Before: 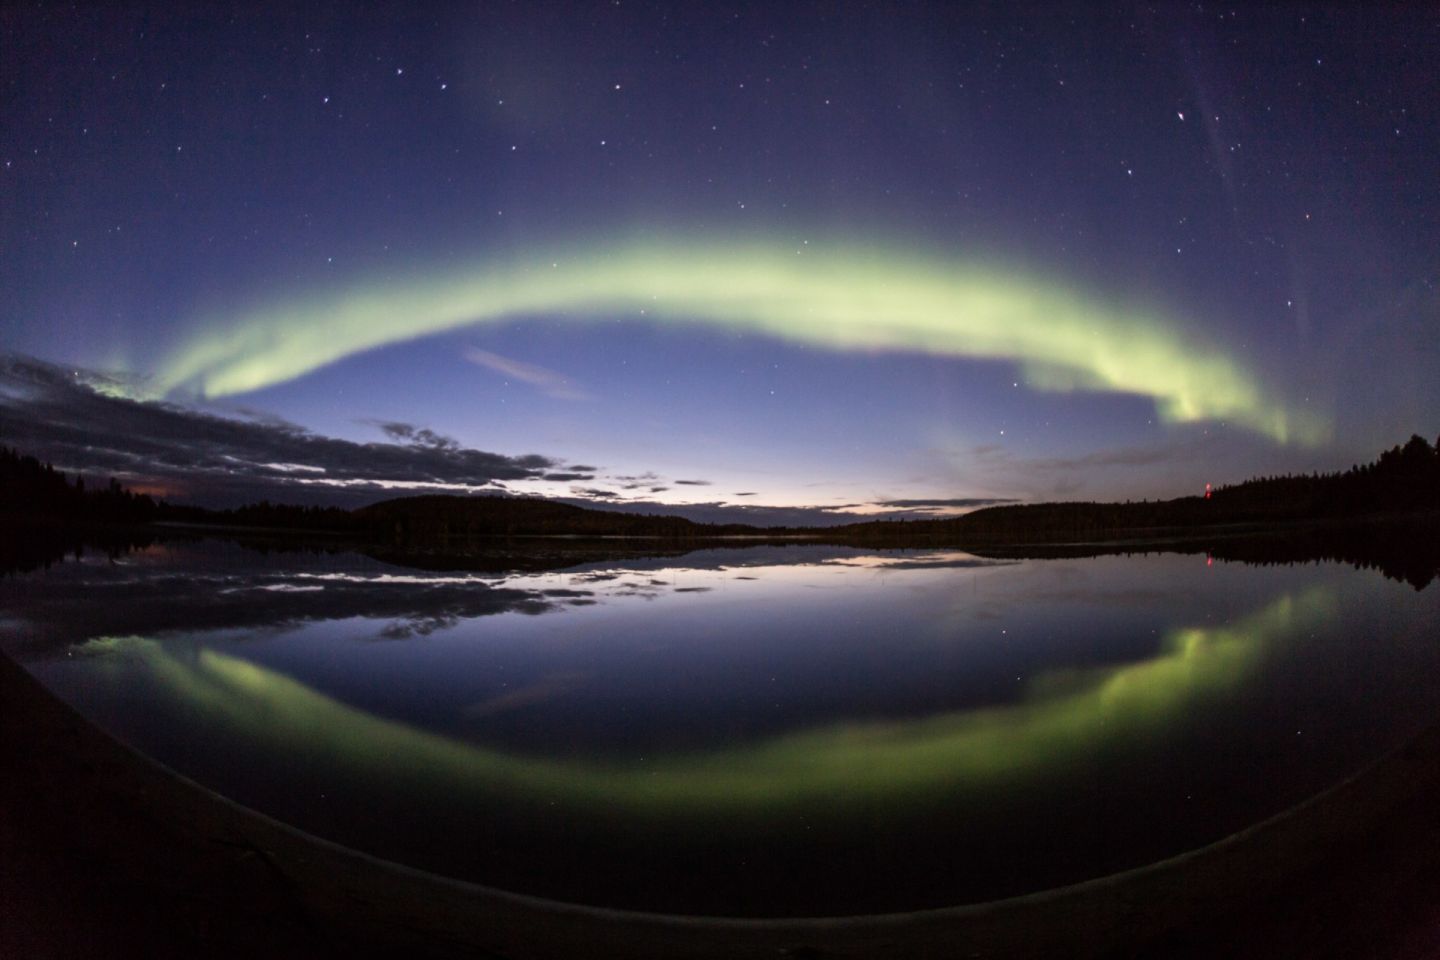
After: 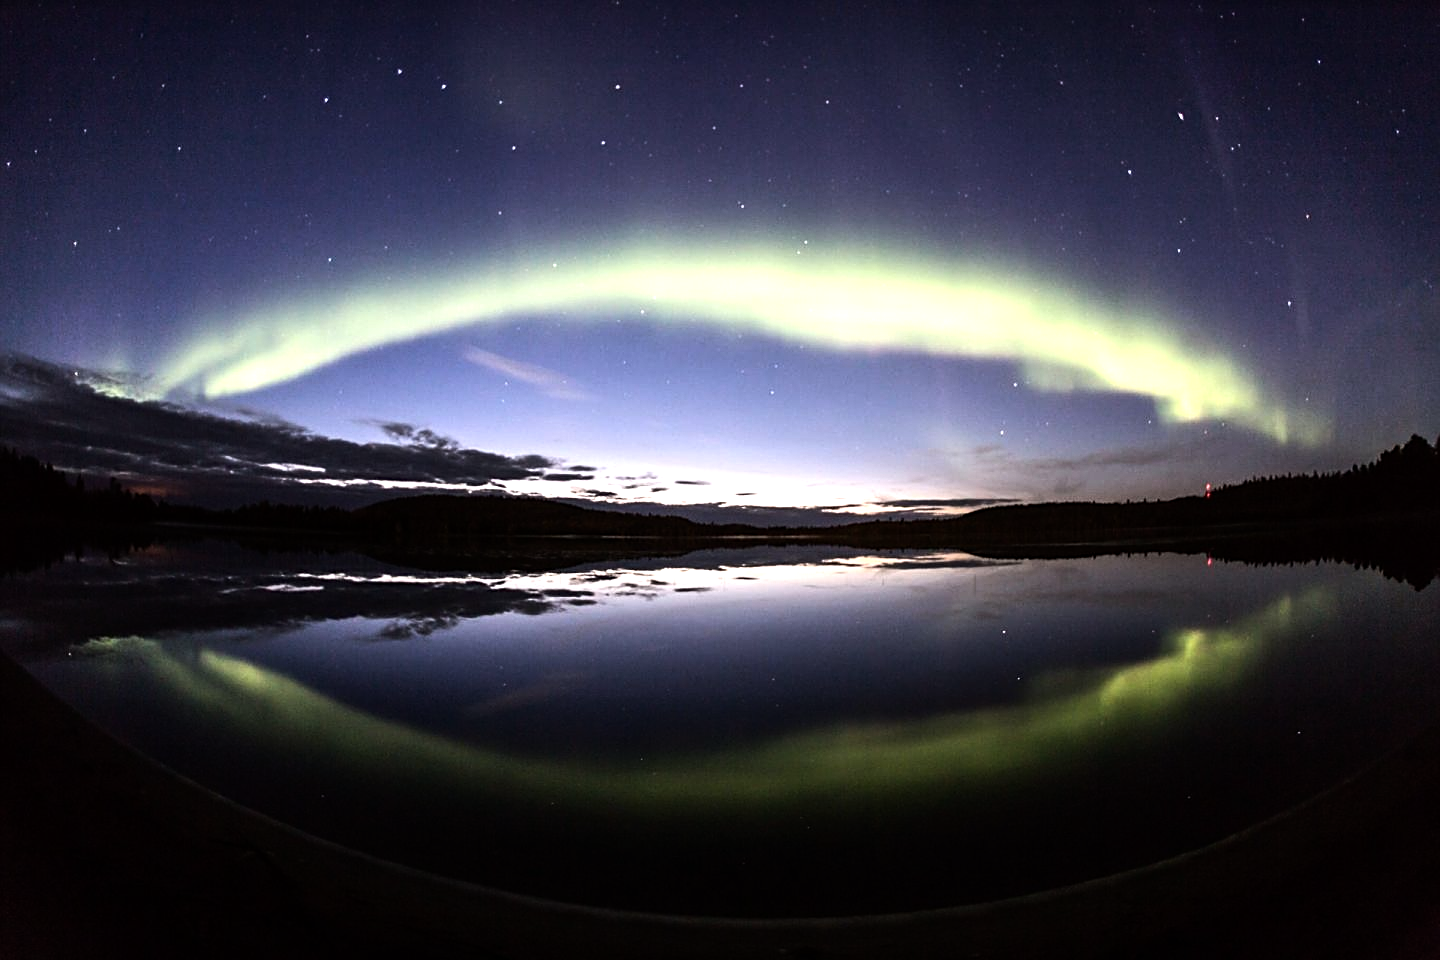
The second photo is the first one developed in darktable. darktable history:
base curve: curves: ch0 [(0, 0) (0.283, 0.295) (1, 1)], preserve colors none
tone equalizer: -8 EV -1.06 EV, -7 EV -1.05 EV, -6 EV -0.904 EV, -5 EV -0.542 EV, -3 EV 0.576 EV, -2 EV 0.894 EV, -1 EV 1.01 EV, +0 EV 1.08 EV, edges refinement/feathering 500, mask exposure compensation -1.57 EV, preserve details no
sharpen: on, module defaults
exposure: compensate highlight preservation false
